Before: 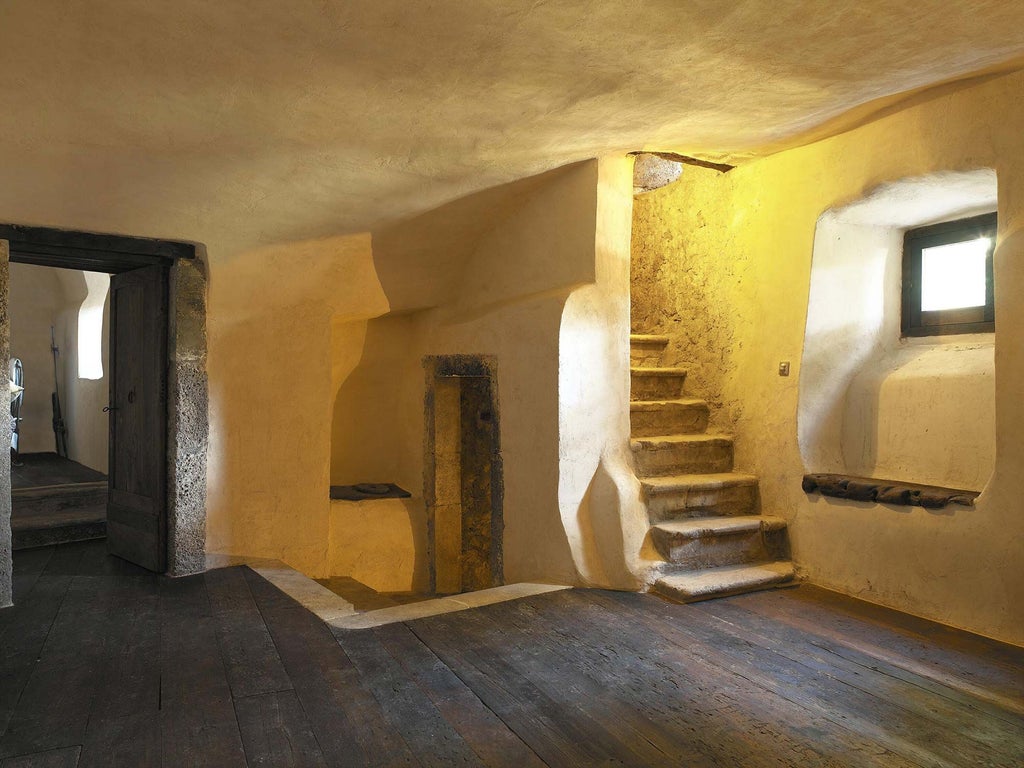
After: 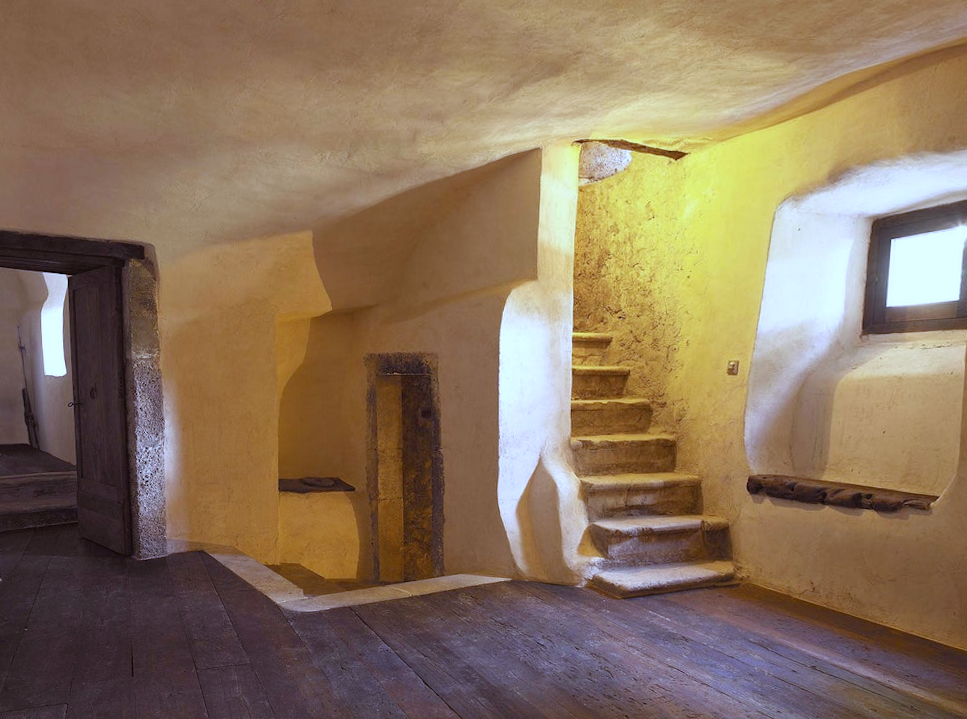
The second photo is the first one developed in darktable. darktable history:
rgb levels: mode RGB, independent channels, levels [[0, 0.474, 1], [0, 0.5, 1], [0, 0.5, 1]]
white balance: red 0.871, blue 1.249
rotate and perspective: rotation 0.062°, lens shift (vertical) 0.115, lens shift (horizontal) -0.133, crop left 0.047, crop right 0.94, crop top 0.061, crop bottom 0.94
